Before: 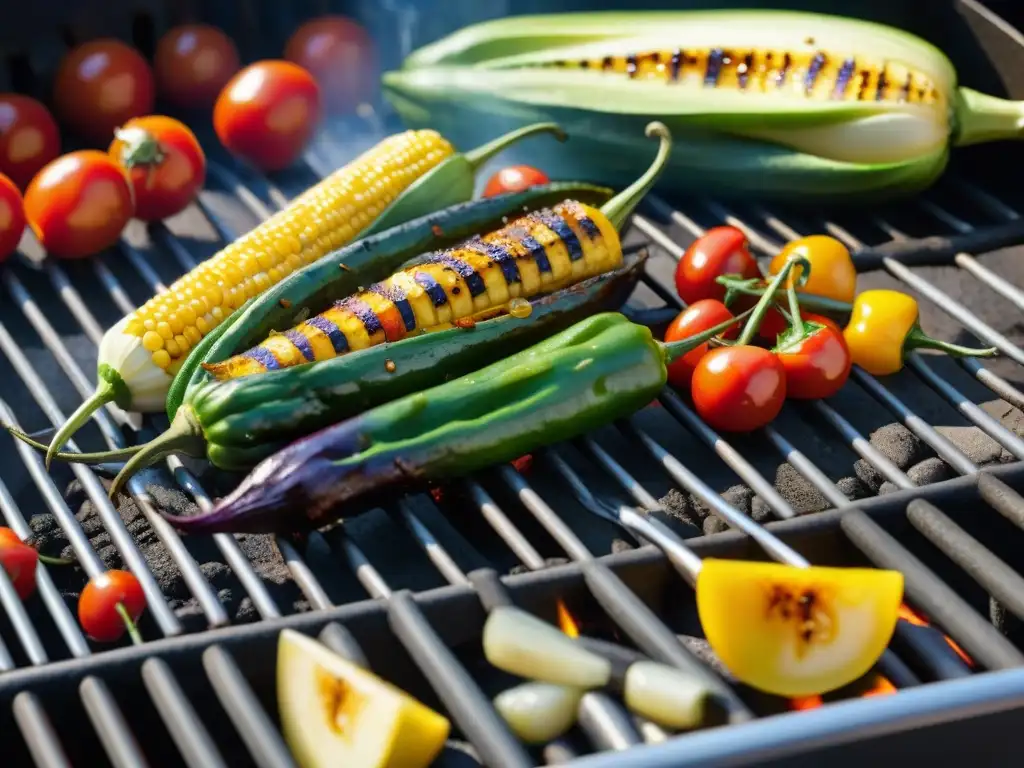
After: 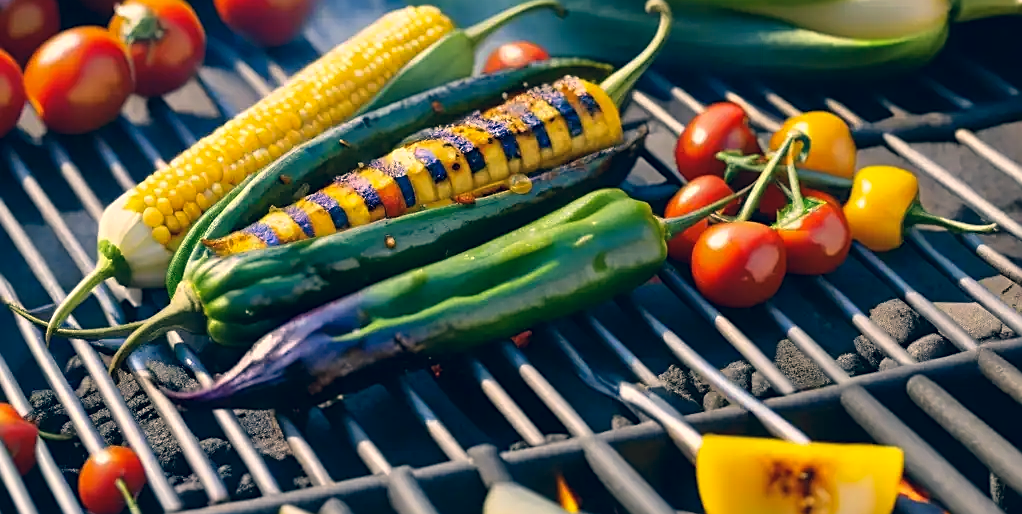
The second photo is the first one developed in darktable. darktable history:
crop: top 16.24%, bottom 16.737%
sharpen: on, module defaults
exposure: compensate exposure bias true, compensate highlight preservation false
color correction: highlights a* 10.29, highlights b* 14.4, shadows a* -9.66, shadows b* -14.93
